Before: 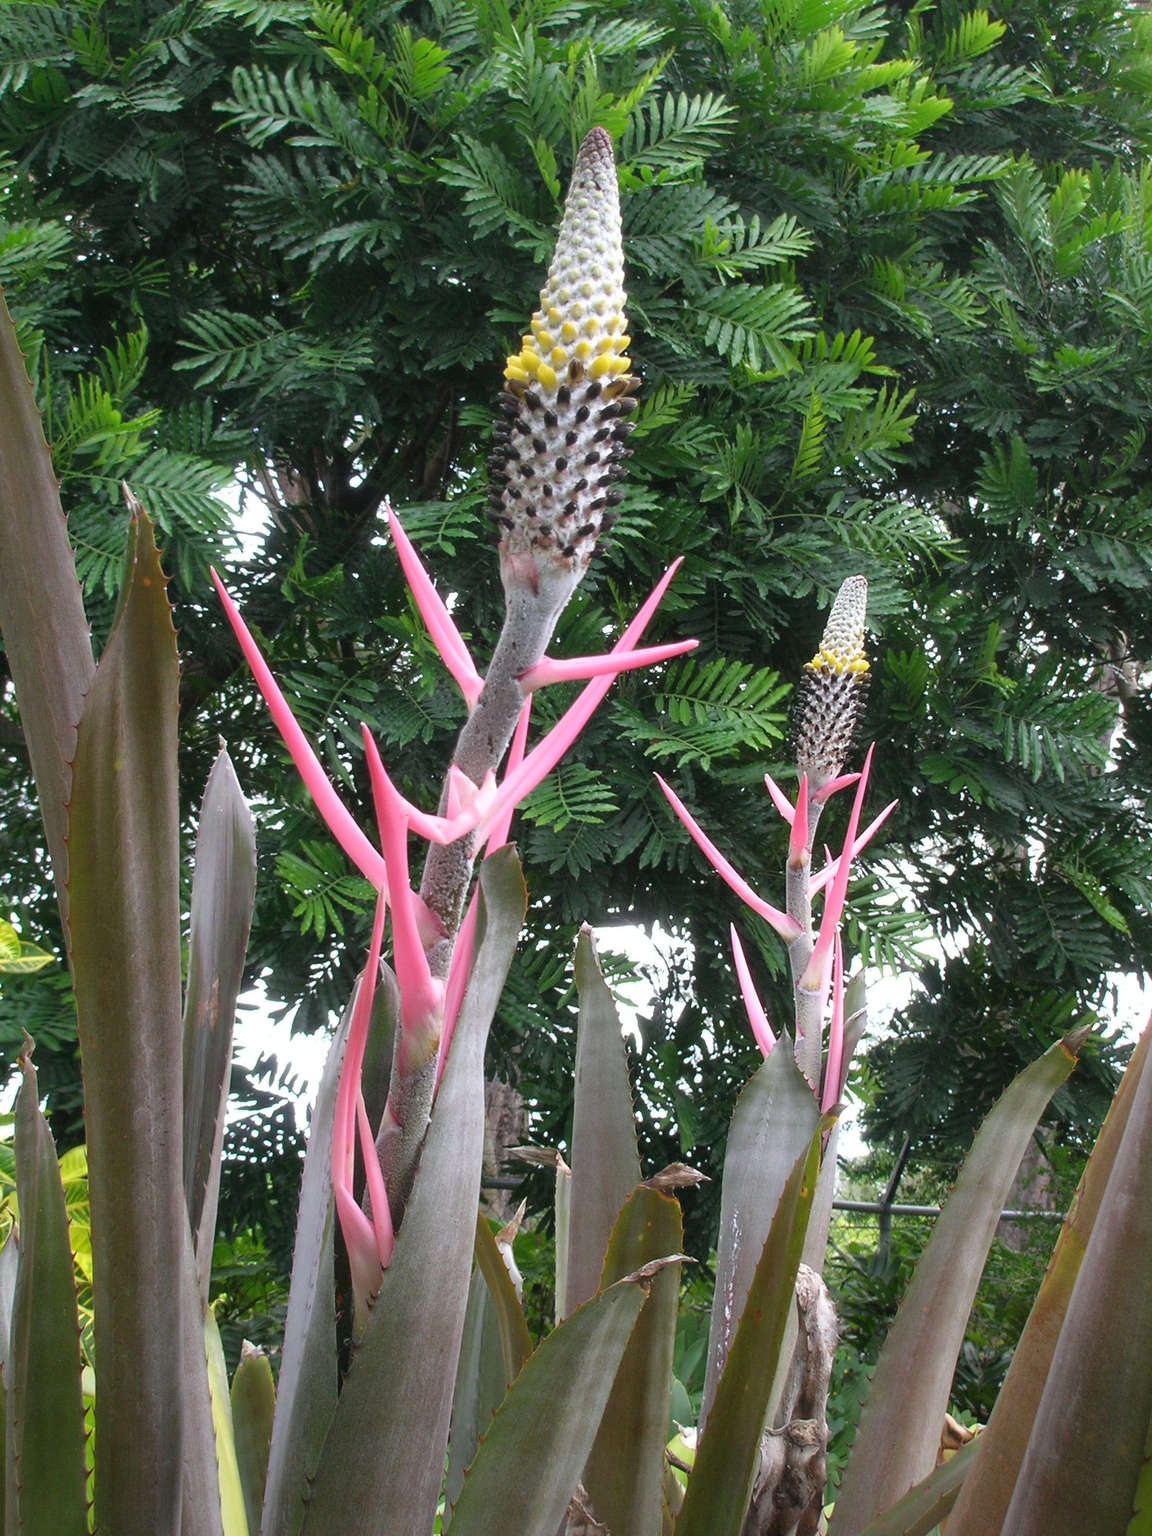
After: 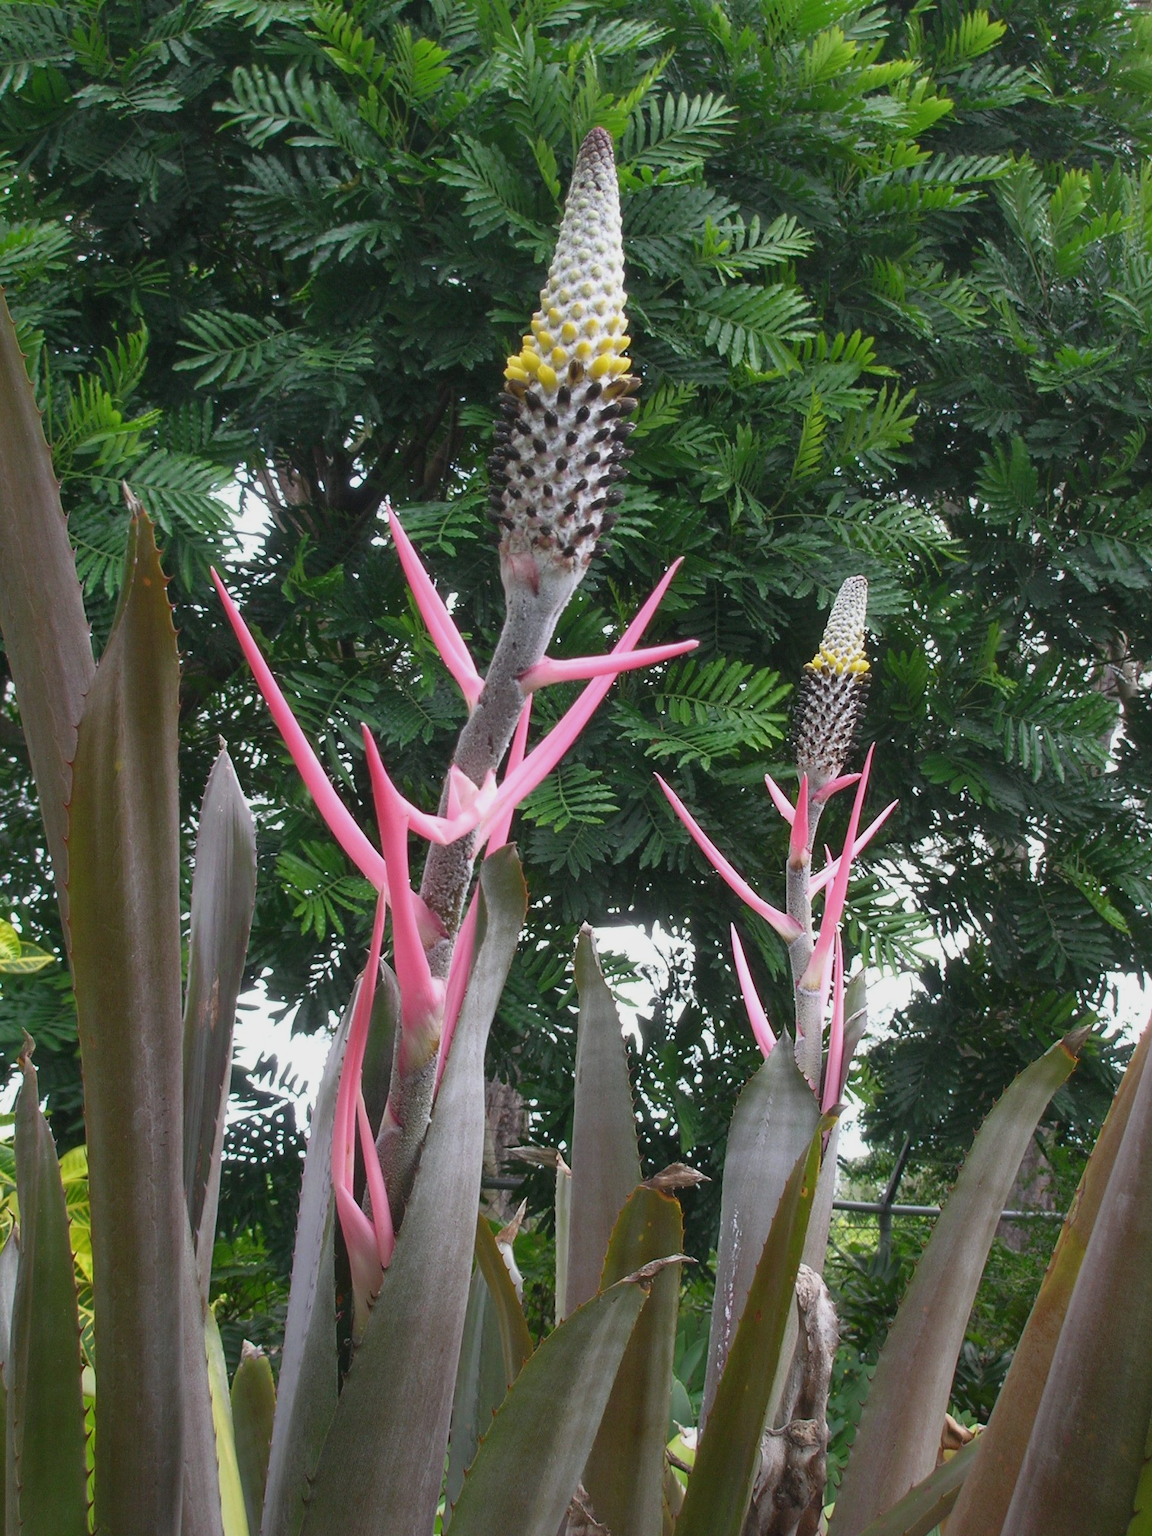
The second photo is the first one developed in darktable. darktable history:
tone equalizer: -8 EV 0.251 EV, -7 EV 0.378 EV, -6 EV 0.456 EV, -5 EV 0.247 EV, -3 EV -0.251 EV, -2 EV -0.41 EV, -1 EV -0.392 EV, +0 EV -0.272 EV
